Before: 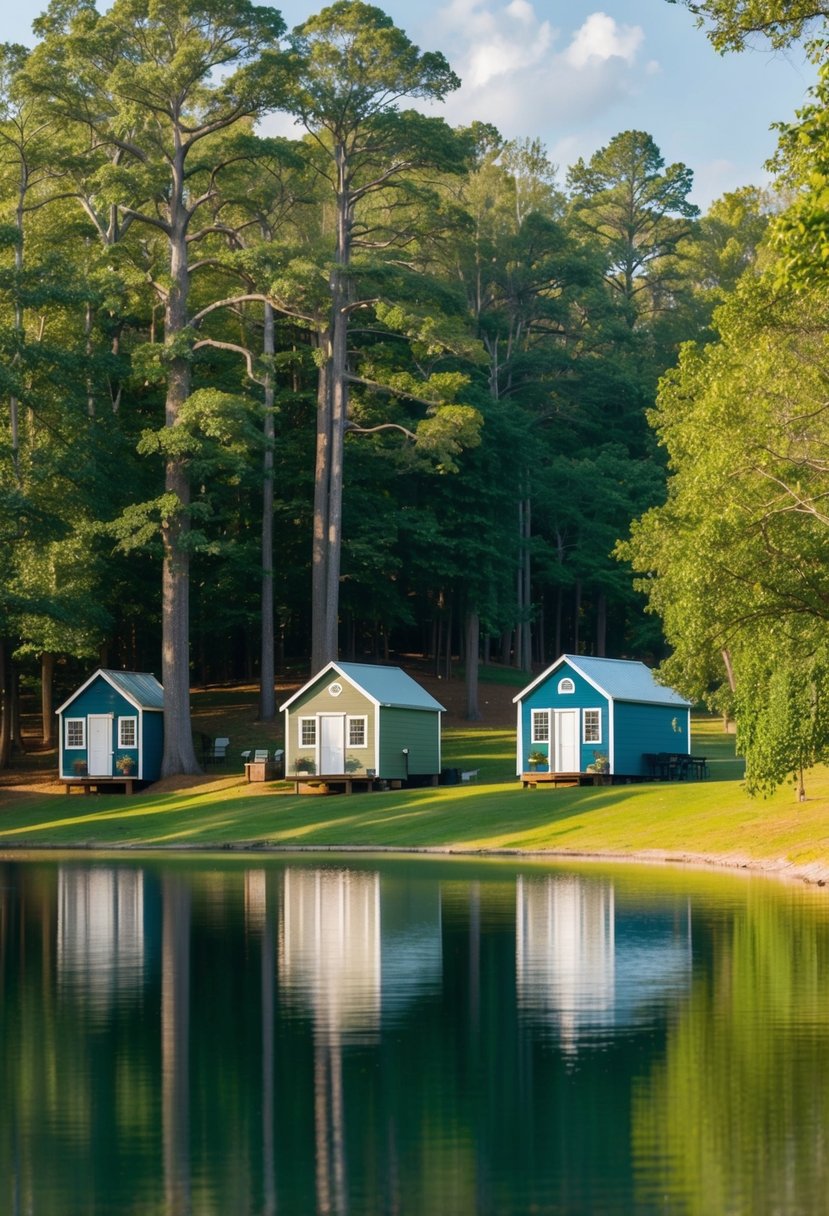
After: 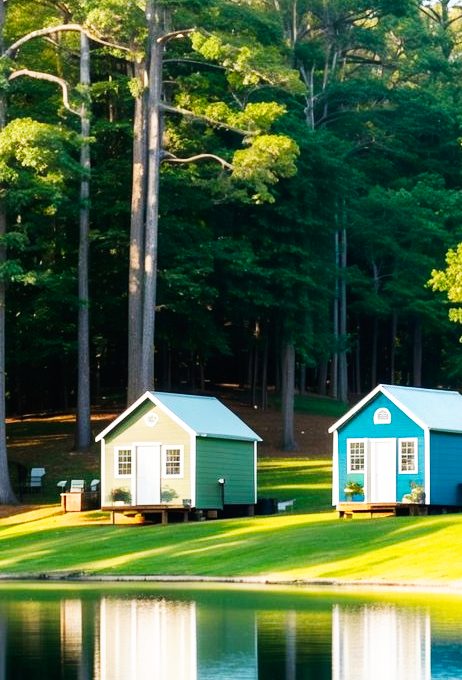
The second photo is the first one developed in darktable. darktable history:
crop and rotate: left 22.301%, top 22.225%, right 21.919%, bottom 21.829%
base curve: curves: ch0 [(0, 0) (0.007, 0.004) (0.027, 0.03) (0.046, 0.07) (0.207, 0.54) (0.442, 0.872) (0.673, 0.972) (1, 1)], preserve colors none
